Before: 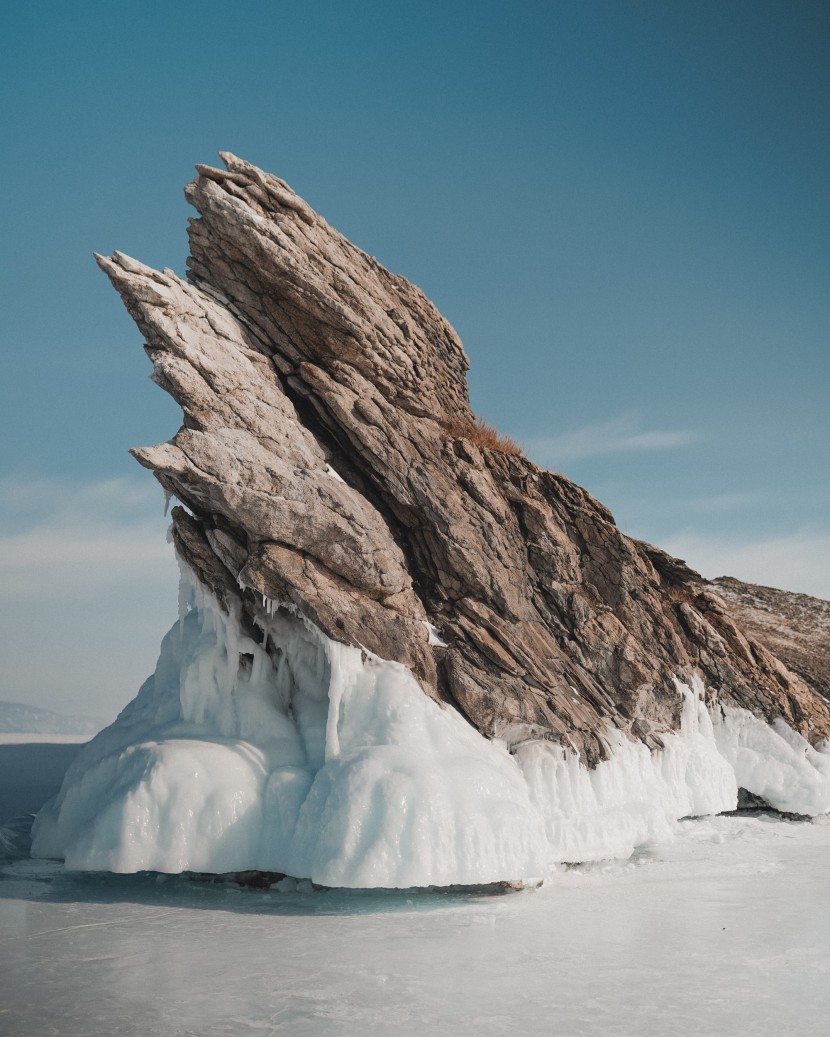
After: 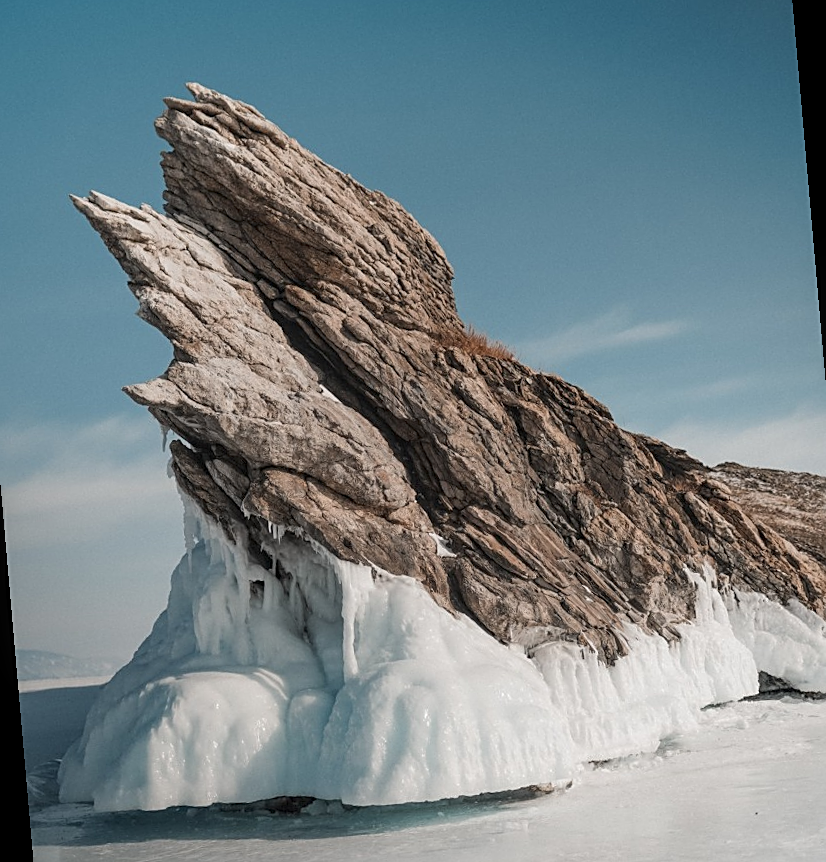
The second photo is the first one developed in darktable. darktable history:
rotate and perspective: rotation -5°, crop left 0.05, crop right 0.952, crop top 0.11, crop bottom 0.89
local contrast: on, module defaults
sharpen: on, module defaults
